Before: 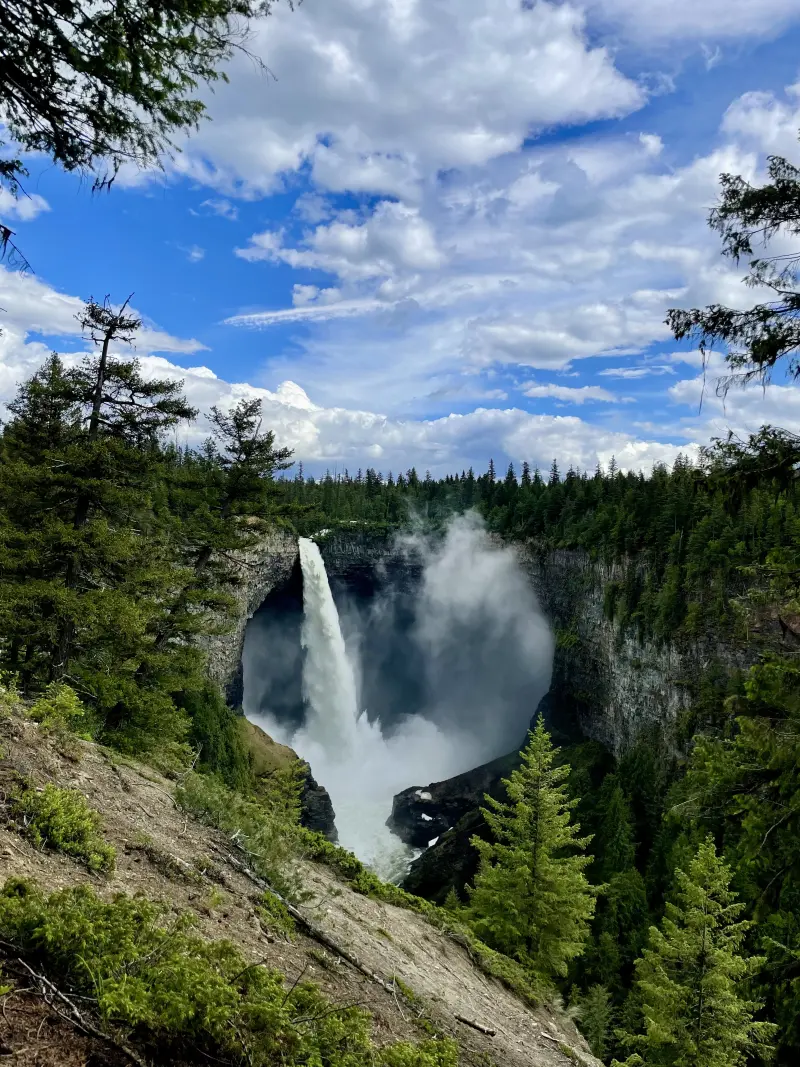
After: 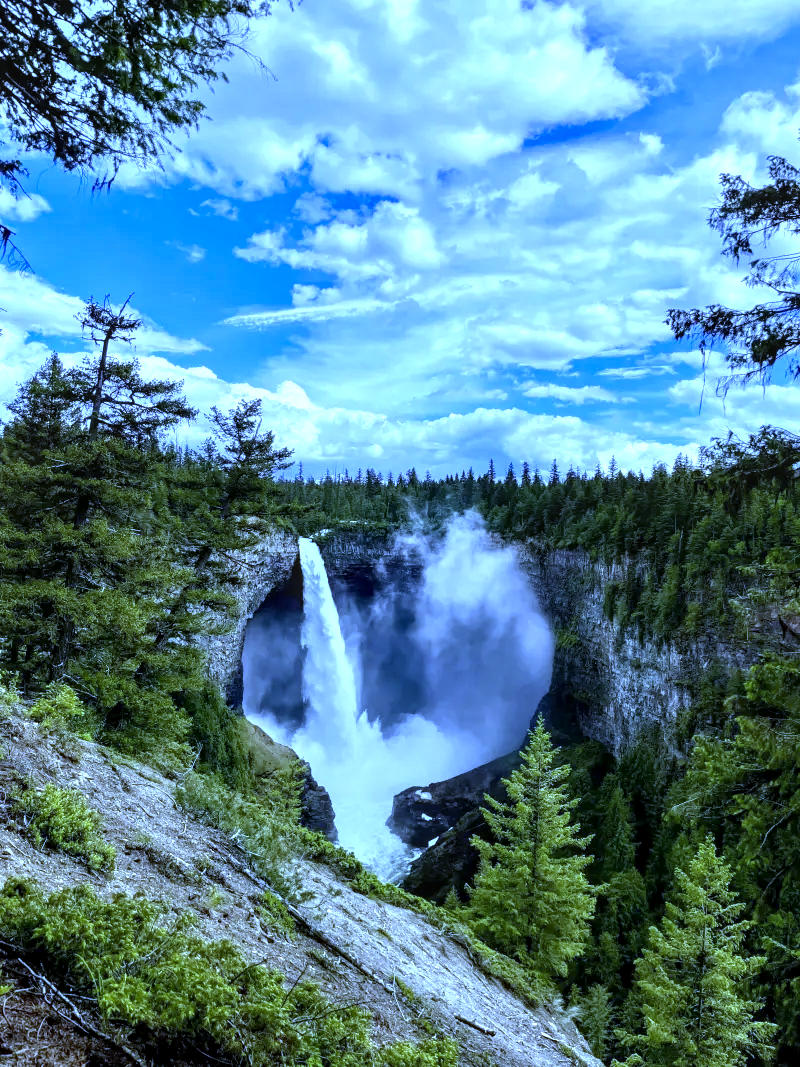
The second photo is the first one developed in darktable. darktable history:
exposure: black level correction 0, exposure 0.7 EV, compensate exposure bias true, compensate highlight preservation false
local contrast: on, module defaults
rotate and perspective: crop left 0, crop top 0
white balance: red 0.766, blue 1.537
